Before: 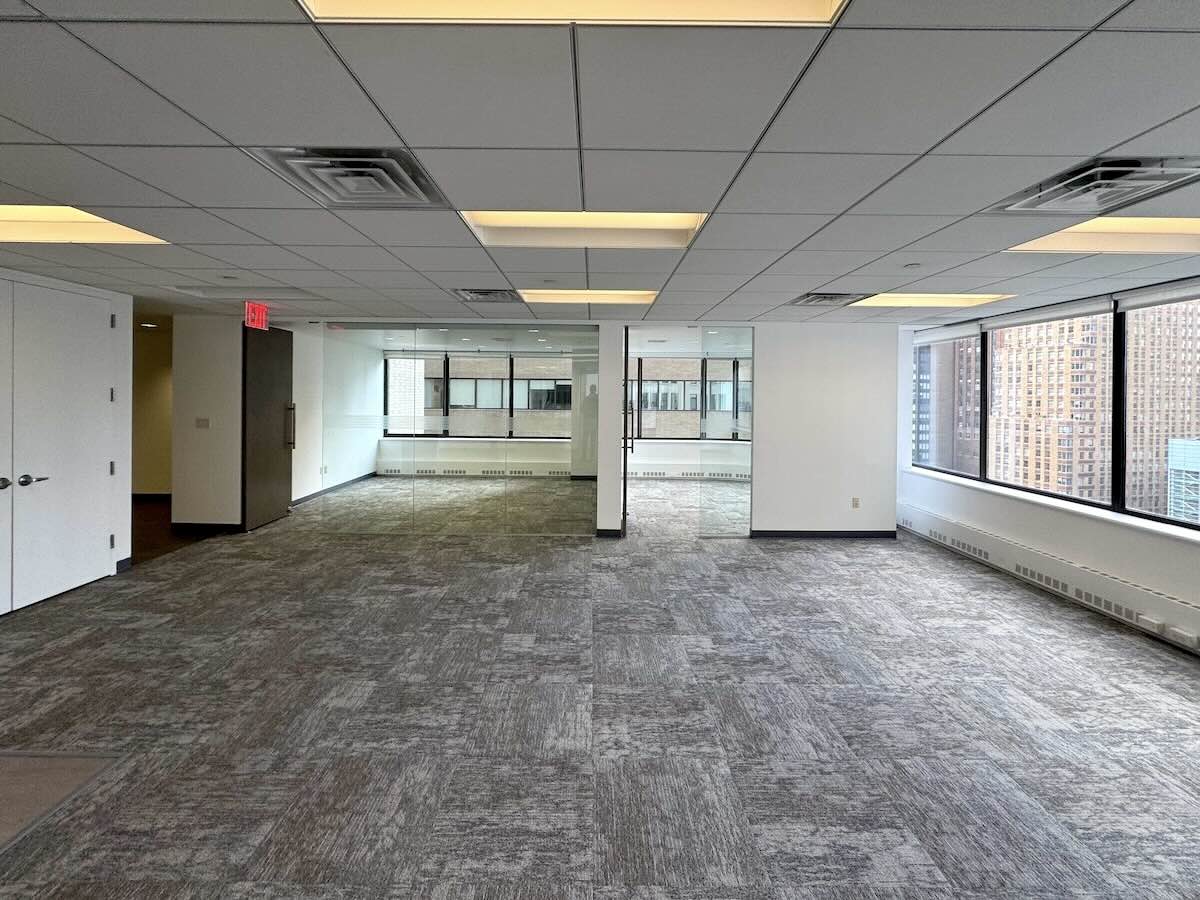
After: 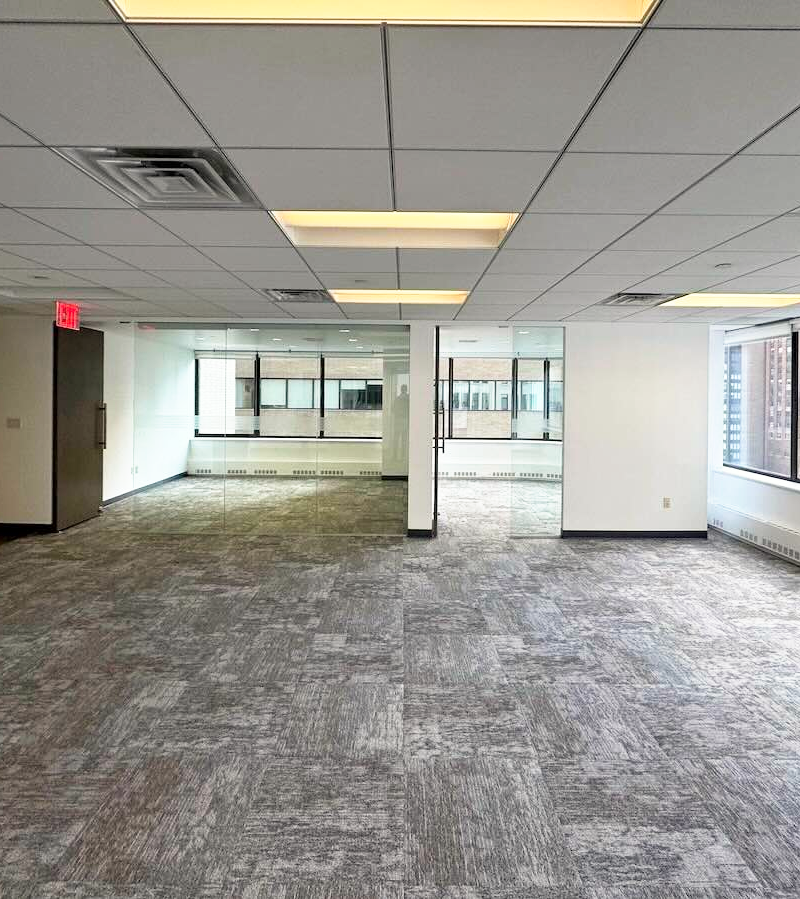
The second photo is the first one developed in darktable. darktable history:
base curve: curves: ch0 [(0, 0) (0.688, 0.865) (1, 1)], preserve colors none
crop and rotate: left 15.754%, right 17.579%
white balance: red 1.009, blue 0.985
